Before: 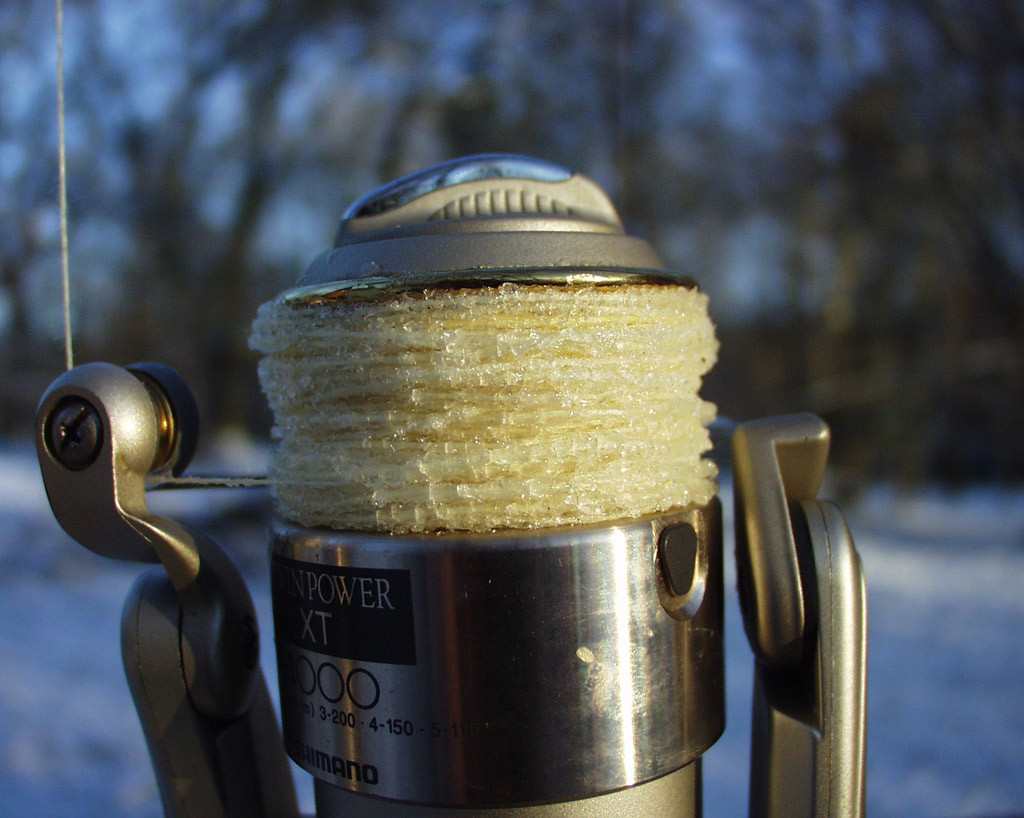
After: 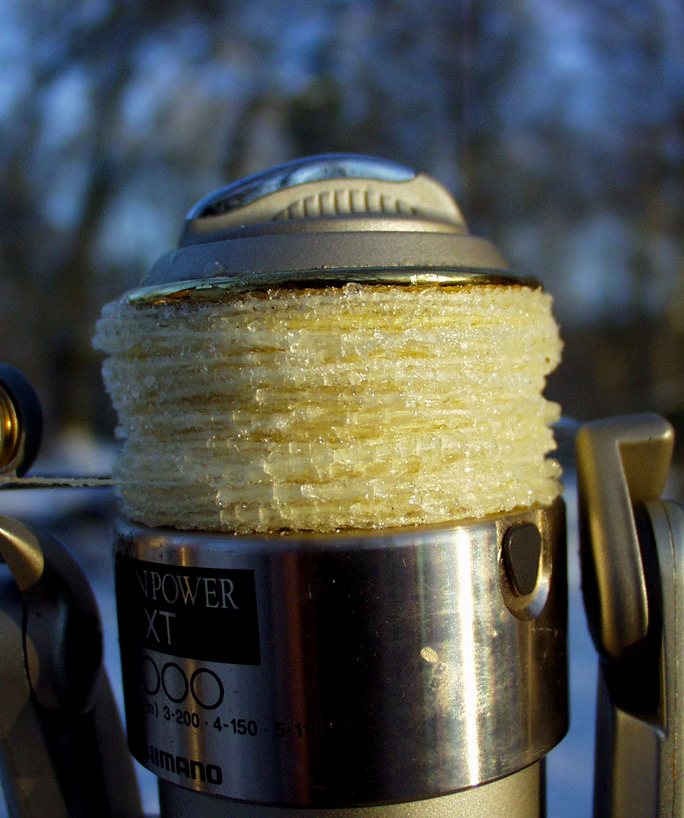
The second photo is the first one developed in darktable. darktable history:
color balance rgb: global offset › luminance -0.509%, perceptual saturation grading › global saturation 14.887%
crop and rotate: left 15.295%, right 17.874%
